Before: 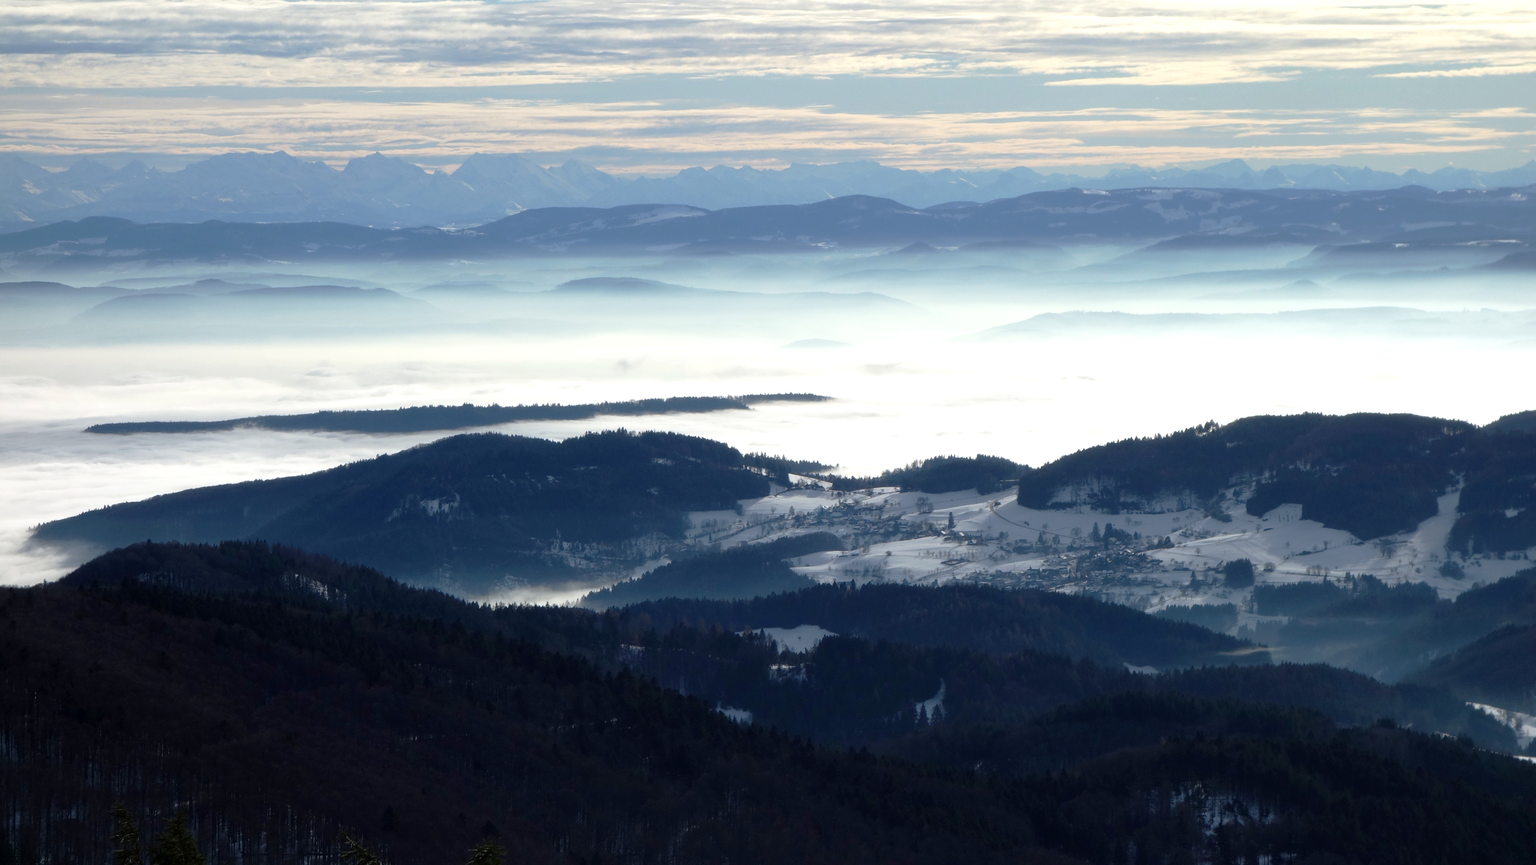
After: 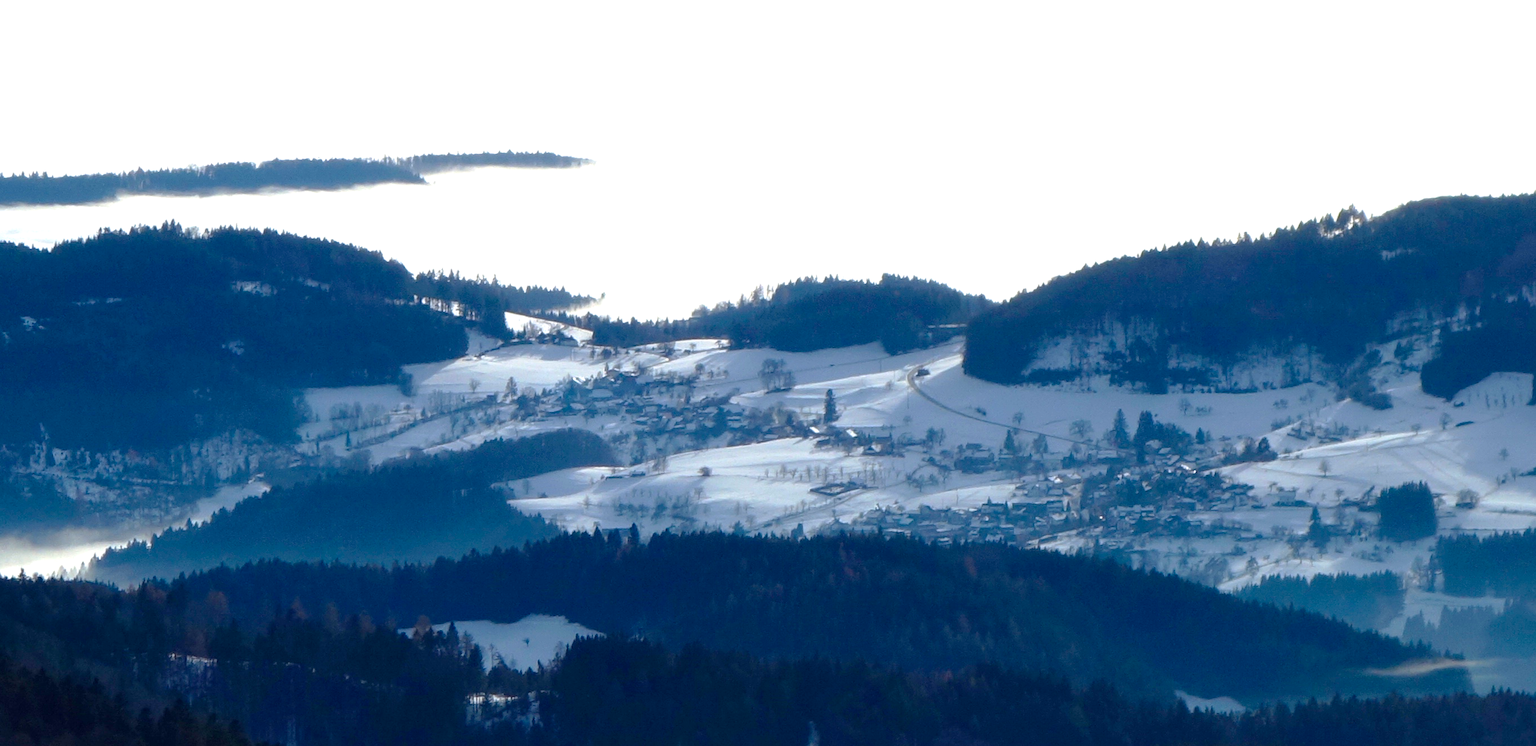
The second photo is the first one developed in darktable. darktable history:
crop: left 34.925%, top 36.741%, right 15.099%, bottom 20.077%
exposure: exposure 0.697 EV, compensate exposure bias true, compensate highlight preservation false
velvia: strength 31.47%, mid-tones bias 0.206
